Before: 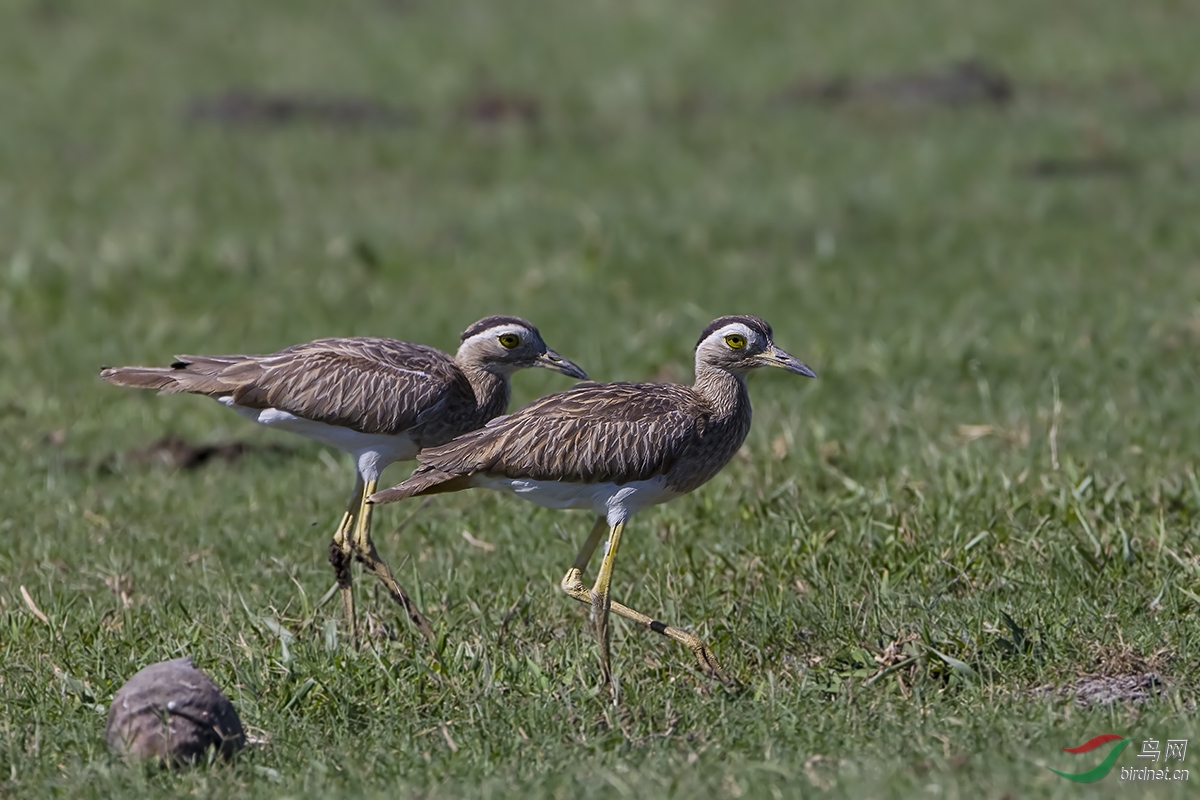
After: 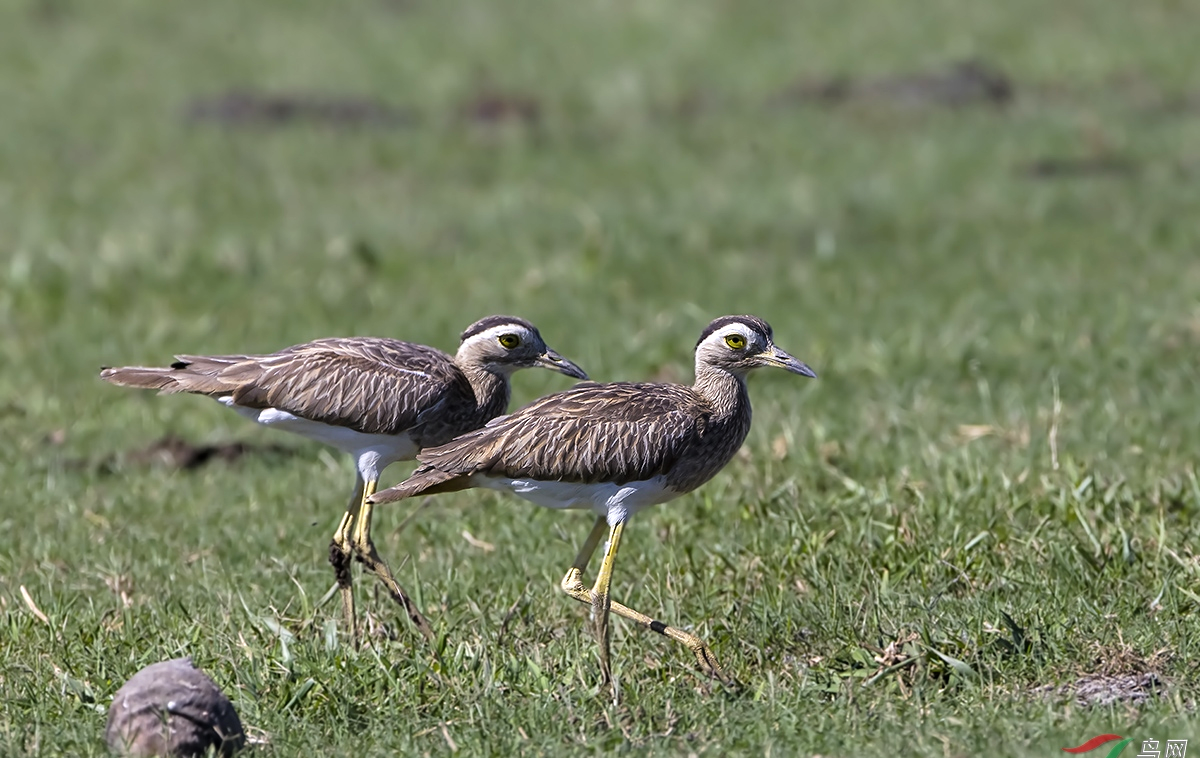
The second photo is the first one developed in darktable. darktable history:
tone equalizer: -8 EV -0.728 EV, -7 EV -0.681 EV, -6 EV -0.639 EV, -5 EV -0.414 EV, -3 EV 0.374 EV, -2 EV 0.6 EV, -1 EV 0.696 EV, +0 EV 0.726 EV
crop and rotate: top 0.005%, bottom 5.231%
